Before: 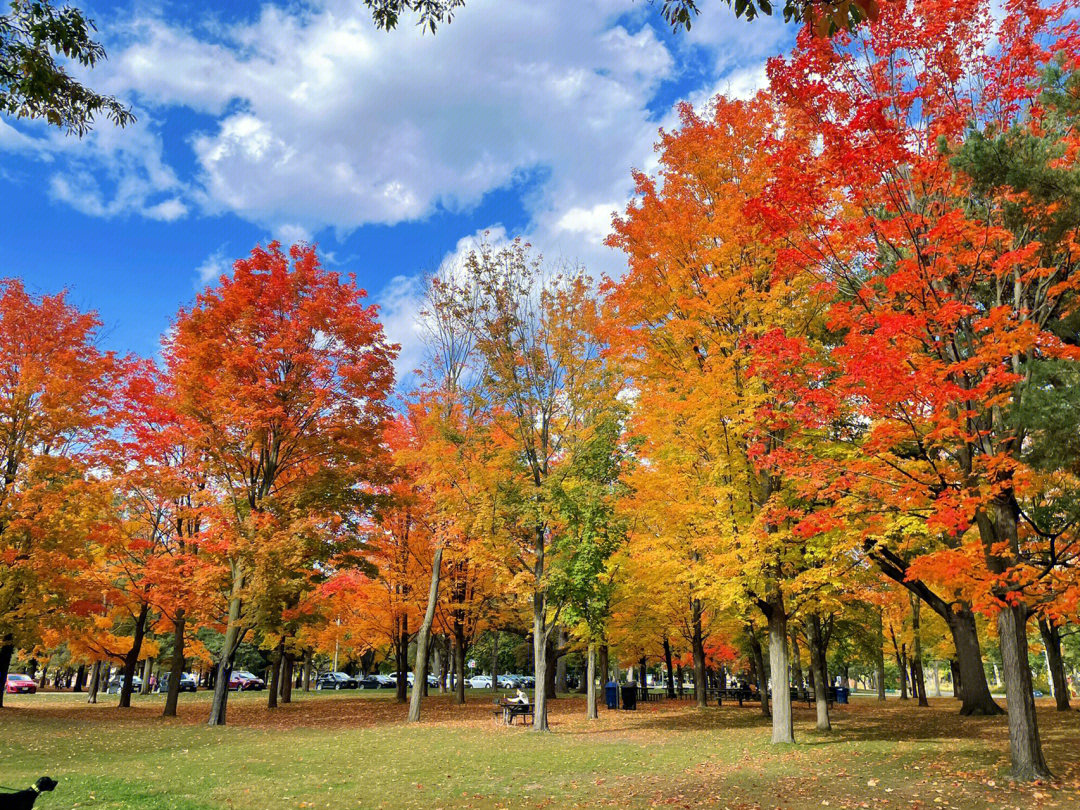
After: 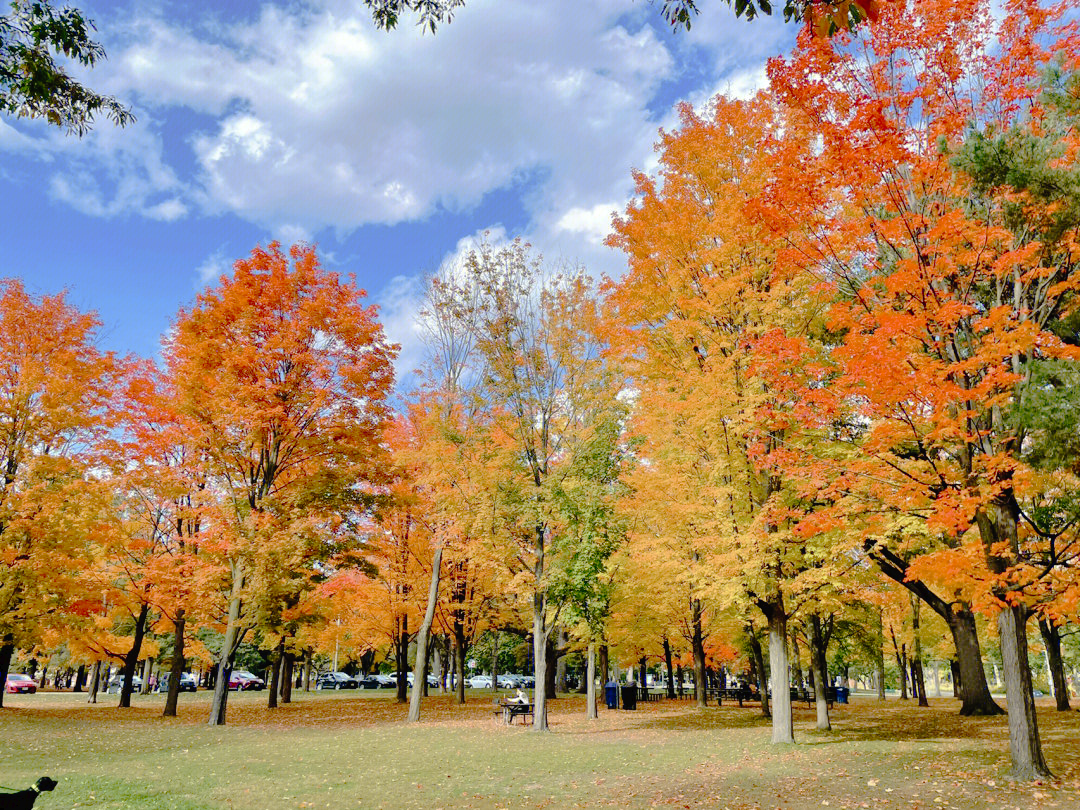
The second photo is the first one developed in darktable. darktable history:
tone curve: curves: ch0 [(0, 0) (0.003, 0.019) (0.011, 0.019) (0.025, 0.023) (0.044, 0.032) (0.069, 0.046) (0.1, 0.073) (0.136, 0.129) (0.177, 0.207) (0.224, 0.295) (0.277, 0.394) (0.335, 0.48) (0.399, 0.524) (0.468, 0.575) (0.543, 0.628) (0.623, 0.684) (0.709, 0.739) (0.801, 0.808) (0.898, 0.9) (1, 1)], preserve colors none
